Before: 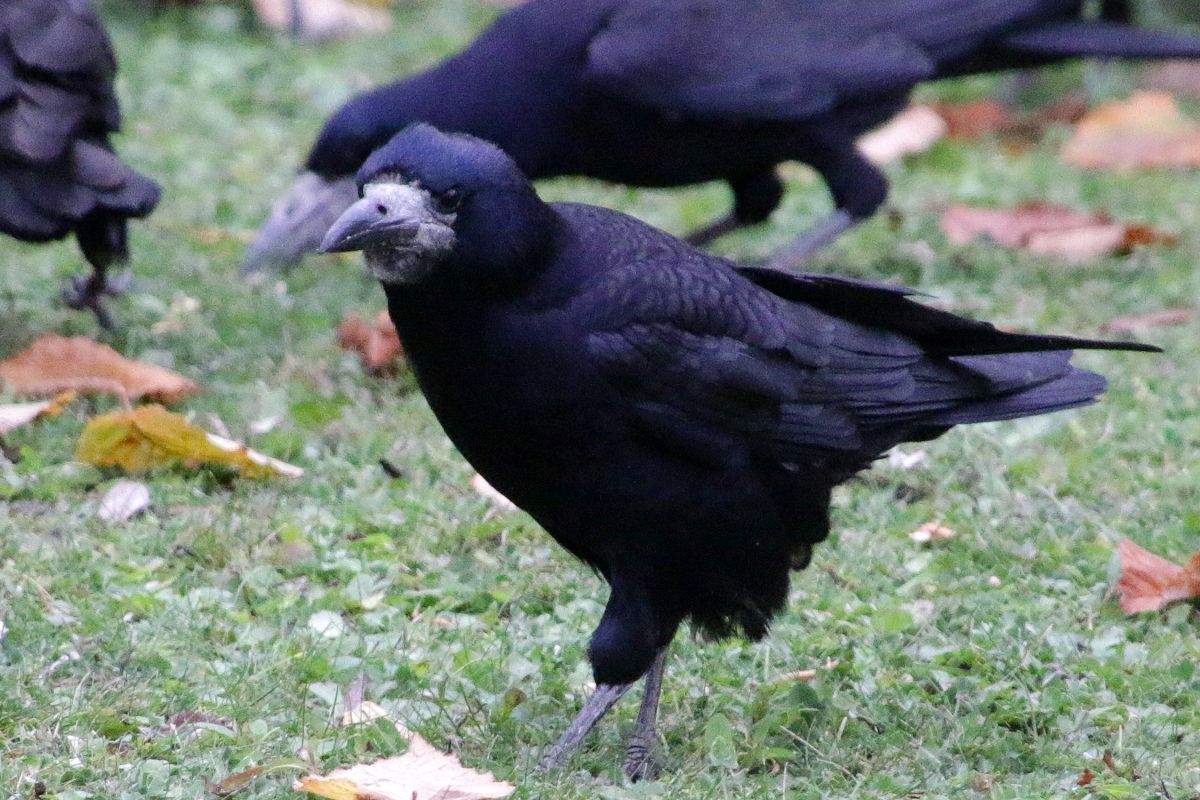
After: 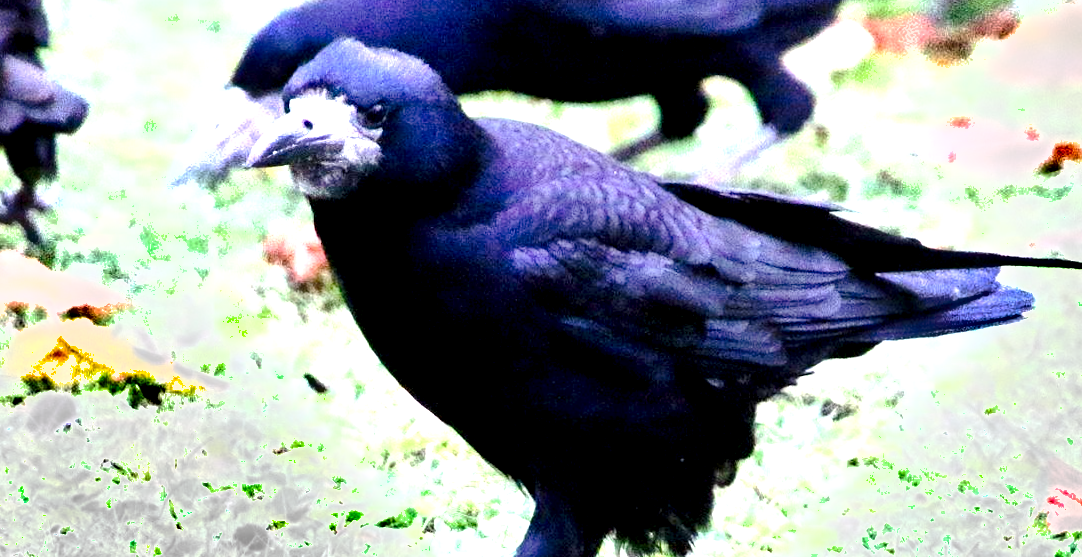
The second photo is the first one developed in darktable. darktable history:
shadows and highlights: soften with gaussian
tone equalizer: on, module defaults
rotate and perspective: rotation 0.192°, lens shift (horizontal) -0.015, crop left 0.005, crop right 0.996, crop top 0.006, crop bottom 0.99
crop: left 5.596%, top 10.314%, right 3.534%, bottom 19.395%
tone curve: curves: ch0 [(0, 0) (0.003, 0.002) (0.011, 0.009) (0.025, 0.02) (0.044, 0.034) (0.069, 0.046) (0.1, 0.062) (0.136, 0.083) (0.177, 0.119) (0.224, 0.162) (0.277, 0.216) (0.335, 0.282) (0.399, 0.365) (0.468, 0.457) (0.543, 0.541) (0.623, 0.624) (0.709, 0.713) (0.801, 0.797) (0.898, 0.889) (1, 1)], preserve colors none
exposure: black level correction 0.005, exposure 2.084 EV, compensate highlight preservation false
